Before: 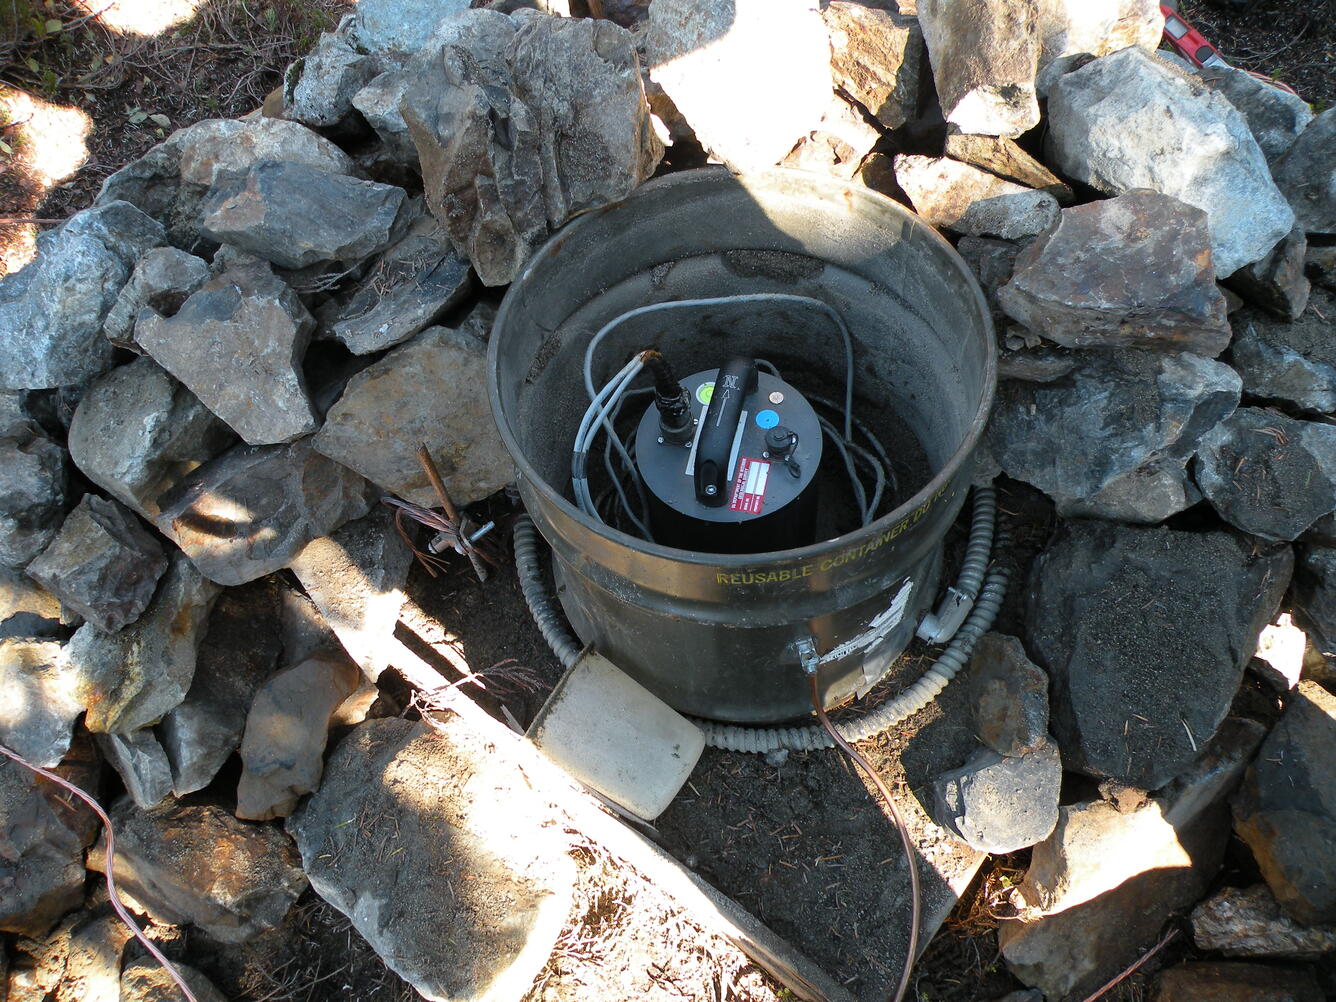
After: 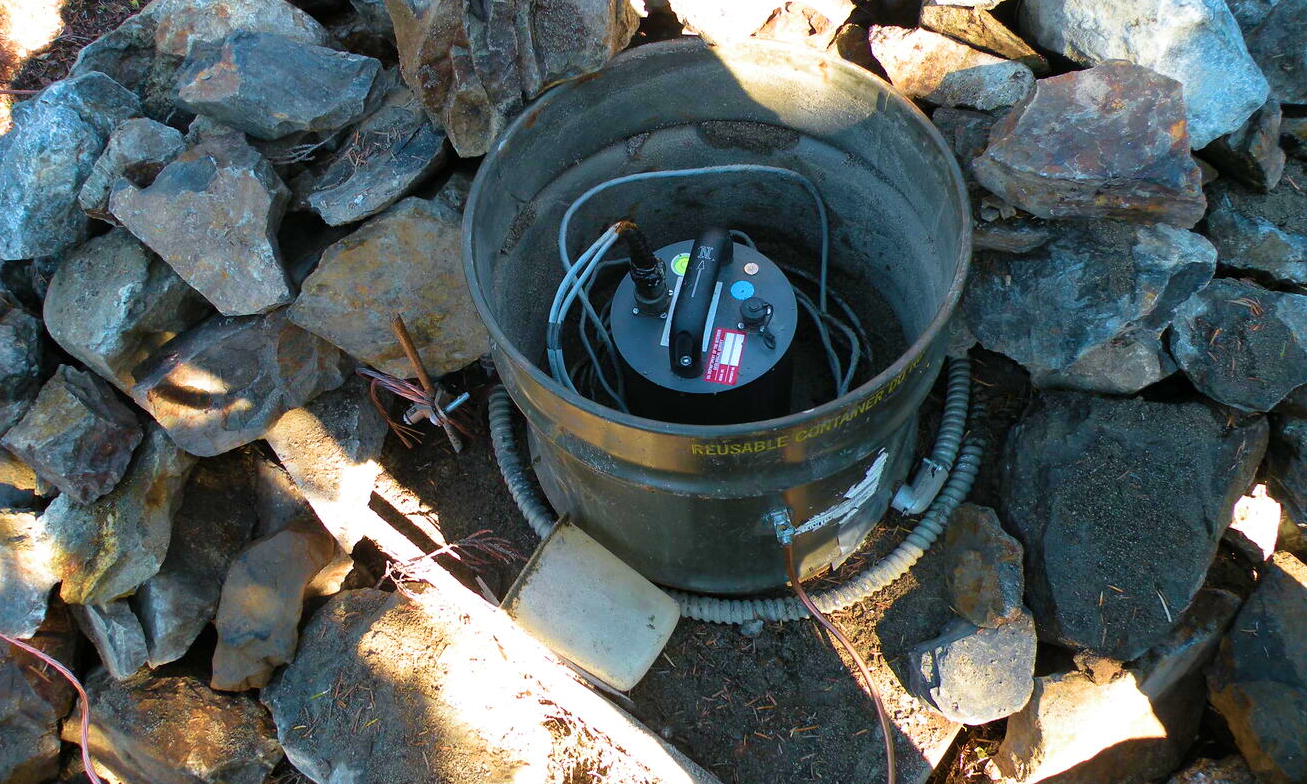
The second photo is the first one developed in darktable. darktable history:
velvia: strength 73.44%
crop and rotate: left 1.943%, top 12.963%, right 0.174%, bottom 8.785%
